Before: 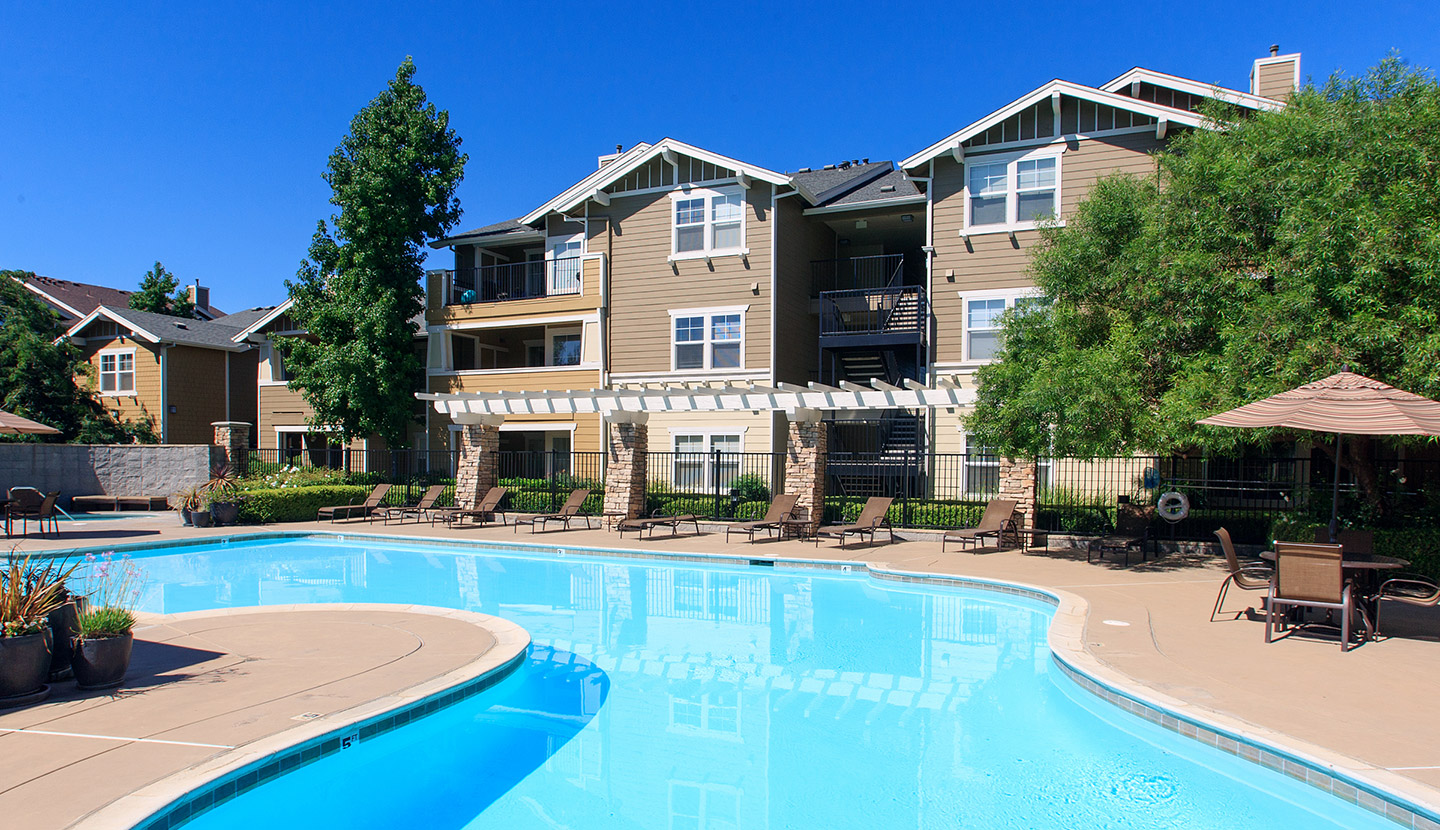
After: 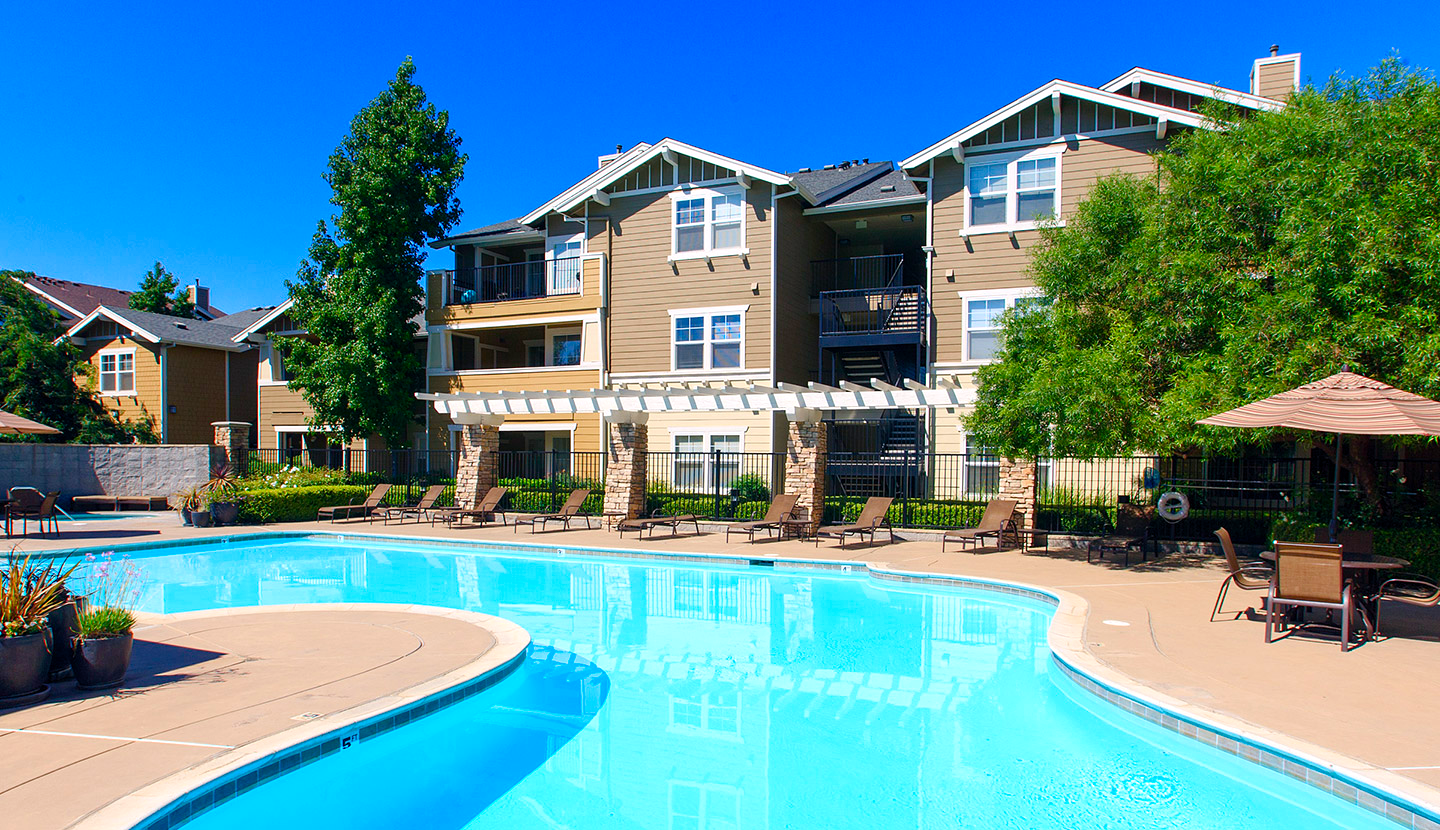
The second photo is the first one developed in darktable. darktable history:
levels: levels [0, 0.476, 0.951]
color balance rgb: perceptual saturation grading › global saturation 20%, perceptual saturation grading › highlights -24.73%, perceptual saturation grading › shadows 24.594%, global vibrance 34.519%
